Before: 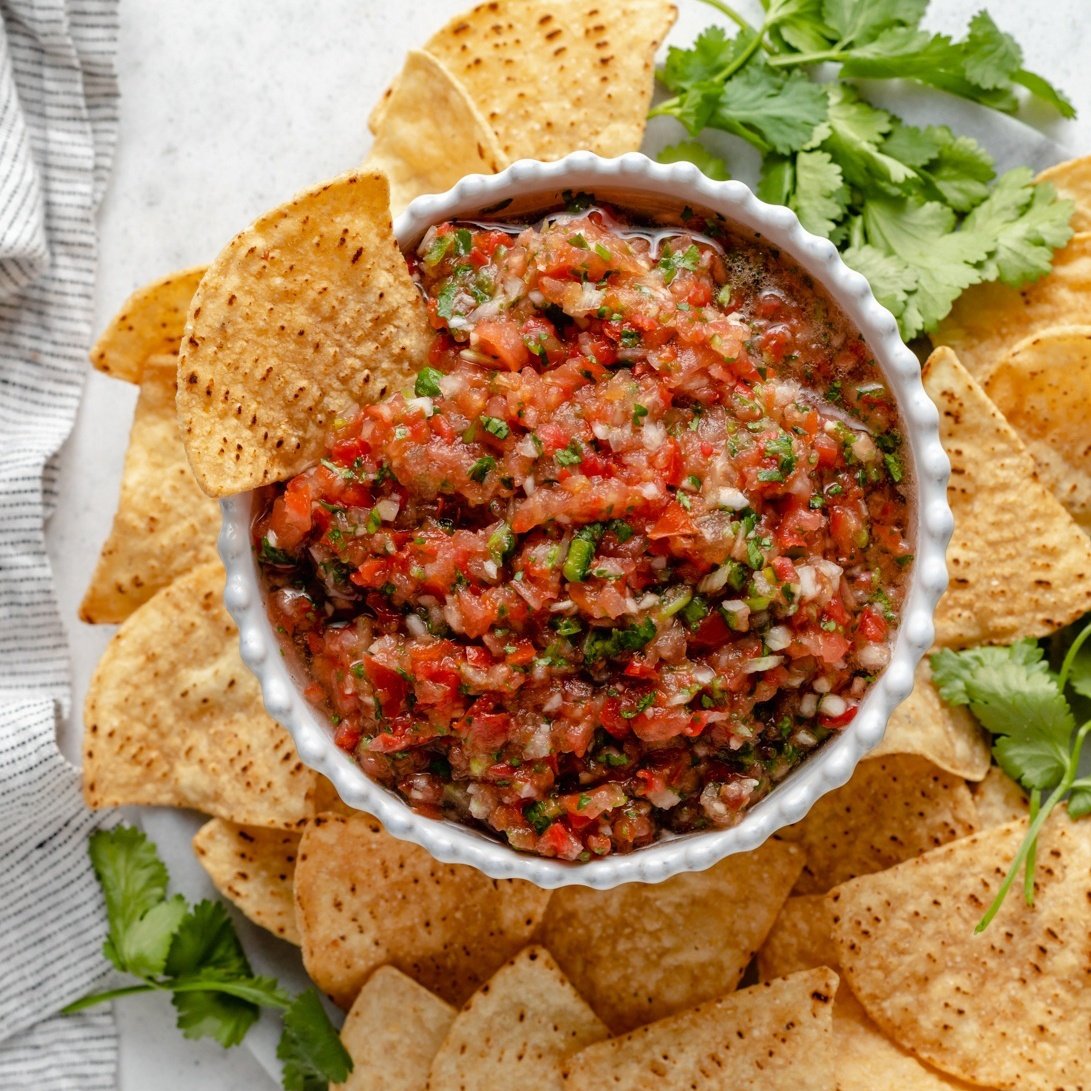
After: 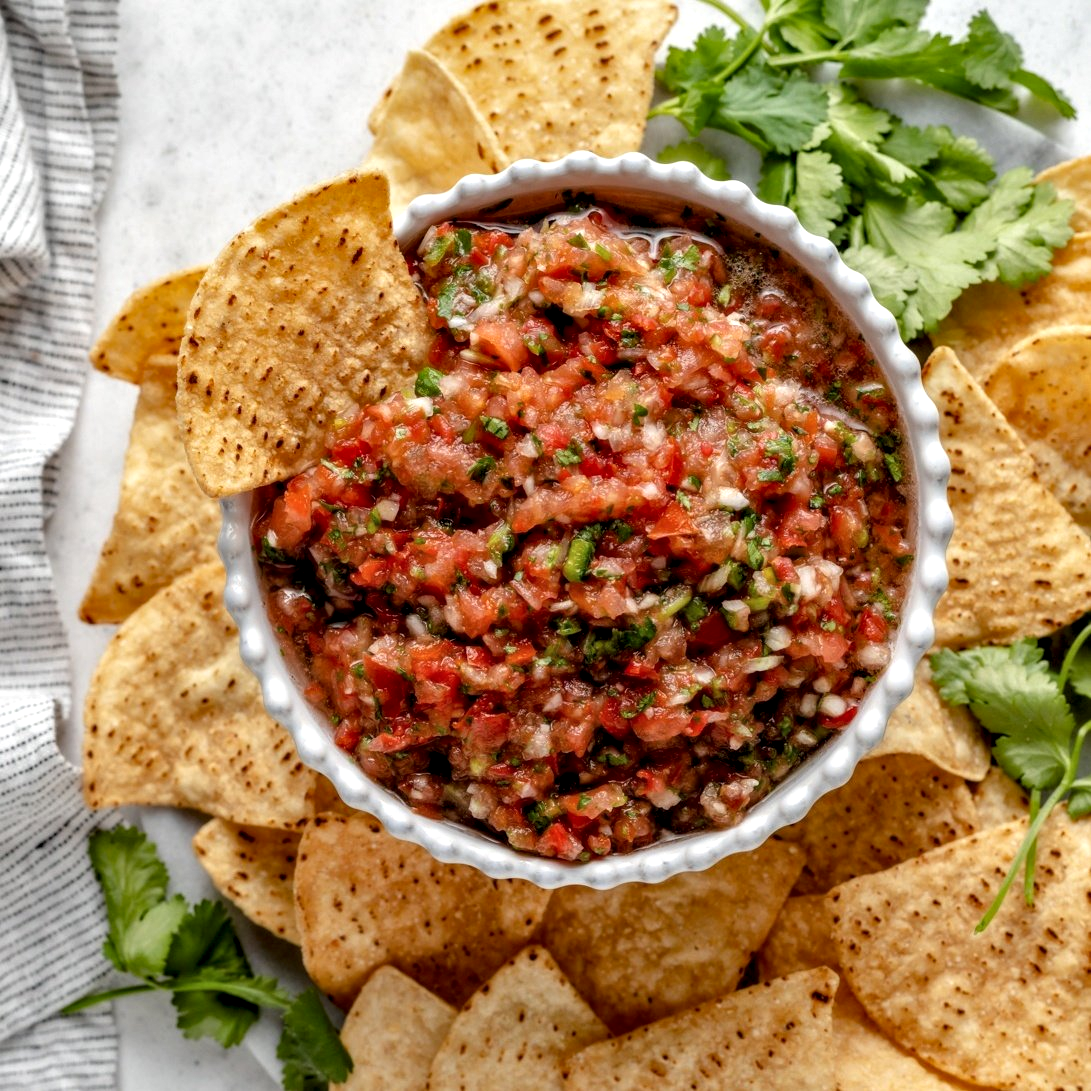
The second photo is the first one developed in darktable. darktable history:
contrast equalizer: y [[0.514, 0.573, 0.581, 0.508, 0.5, 0.5], [0.5 ×6], [0.5 ×6], [0 ×6], [0 ×6]], mix 0.79
local contrast: on, module defaults
